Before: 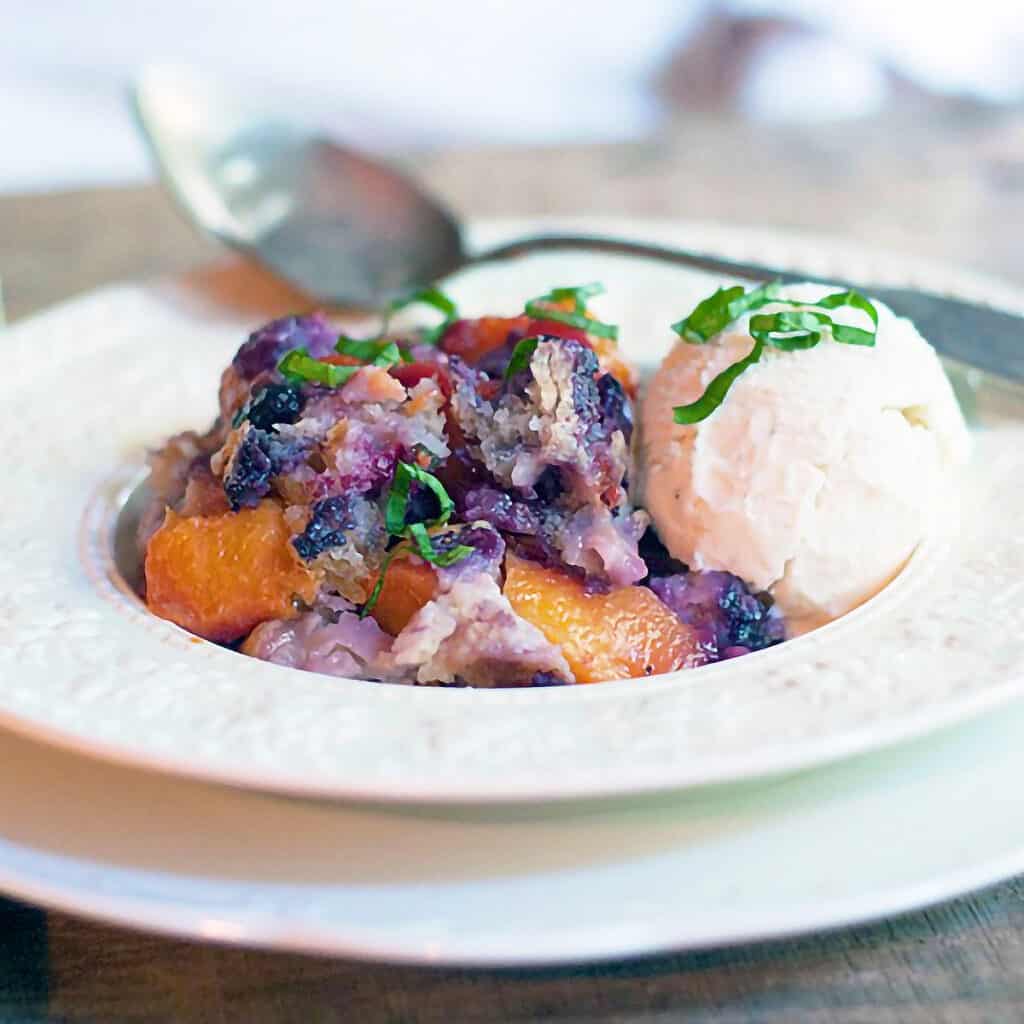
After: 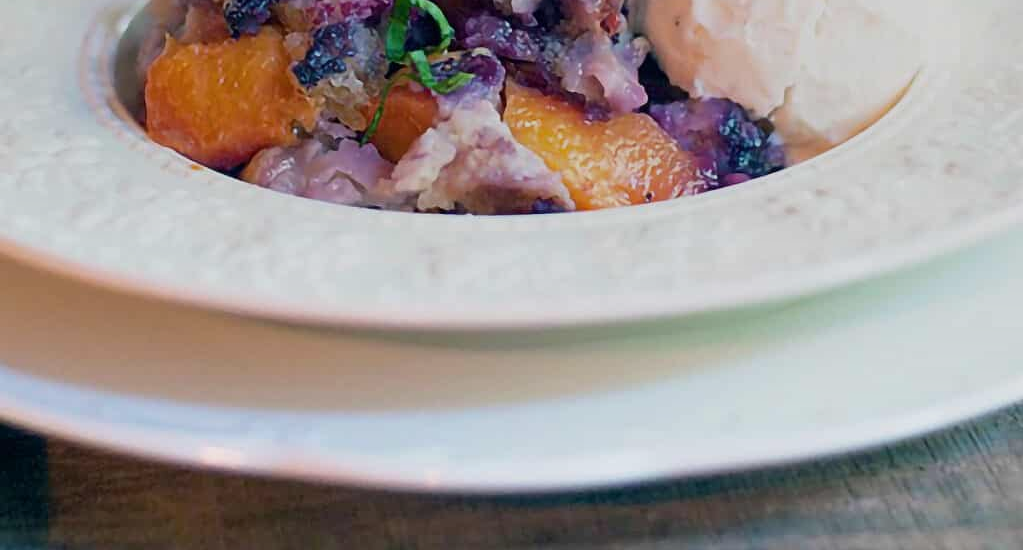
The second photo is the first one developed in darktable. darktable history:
graduated density: rotation 5.63°, offset 76.9
crop and rotate: top 46.237%
